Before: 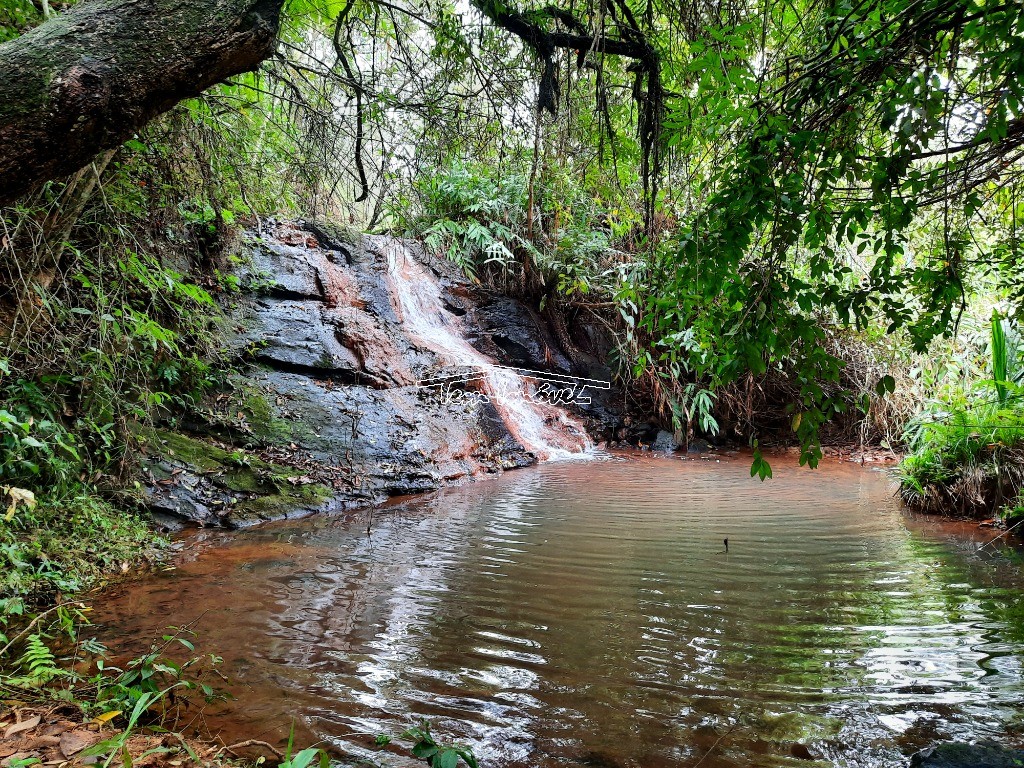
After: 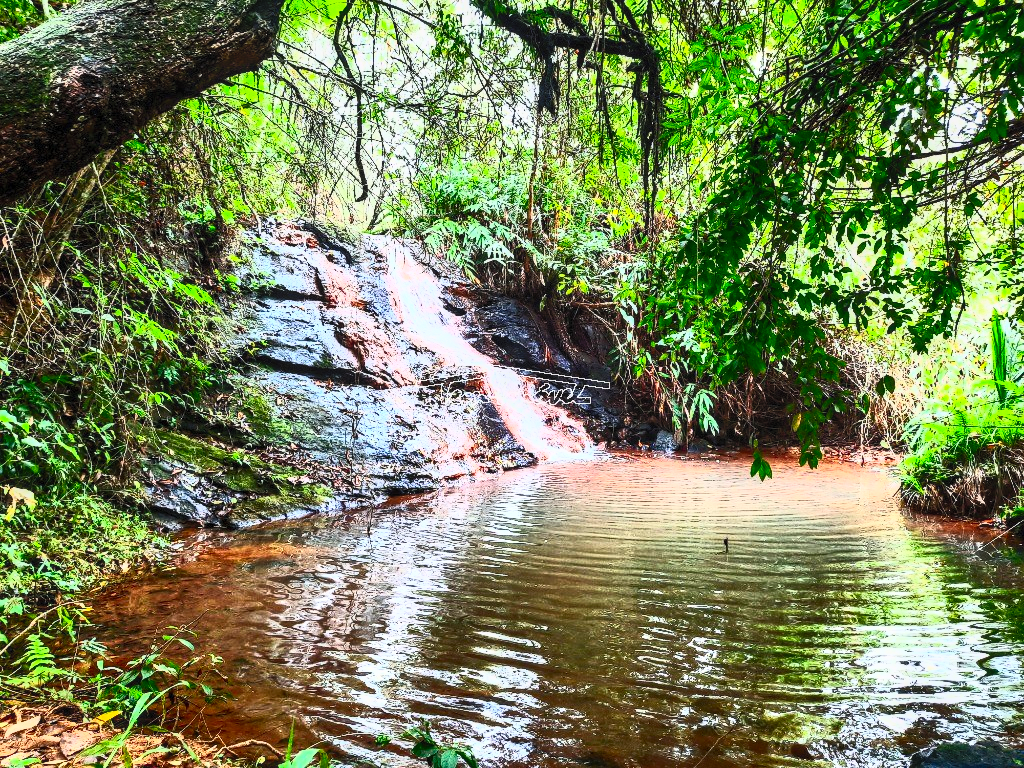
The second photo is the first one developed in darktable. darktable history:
local contrast: on, module defaults
contrast brightness saturation: contrast 0.824, brightness 0.589, saturation 0.58
